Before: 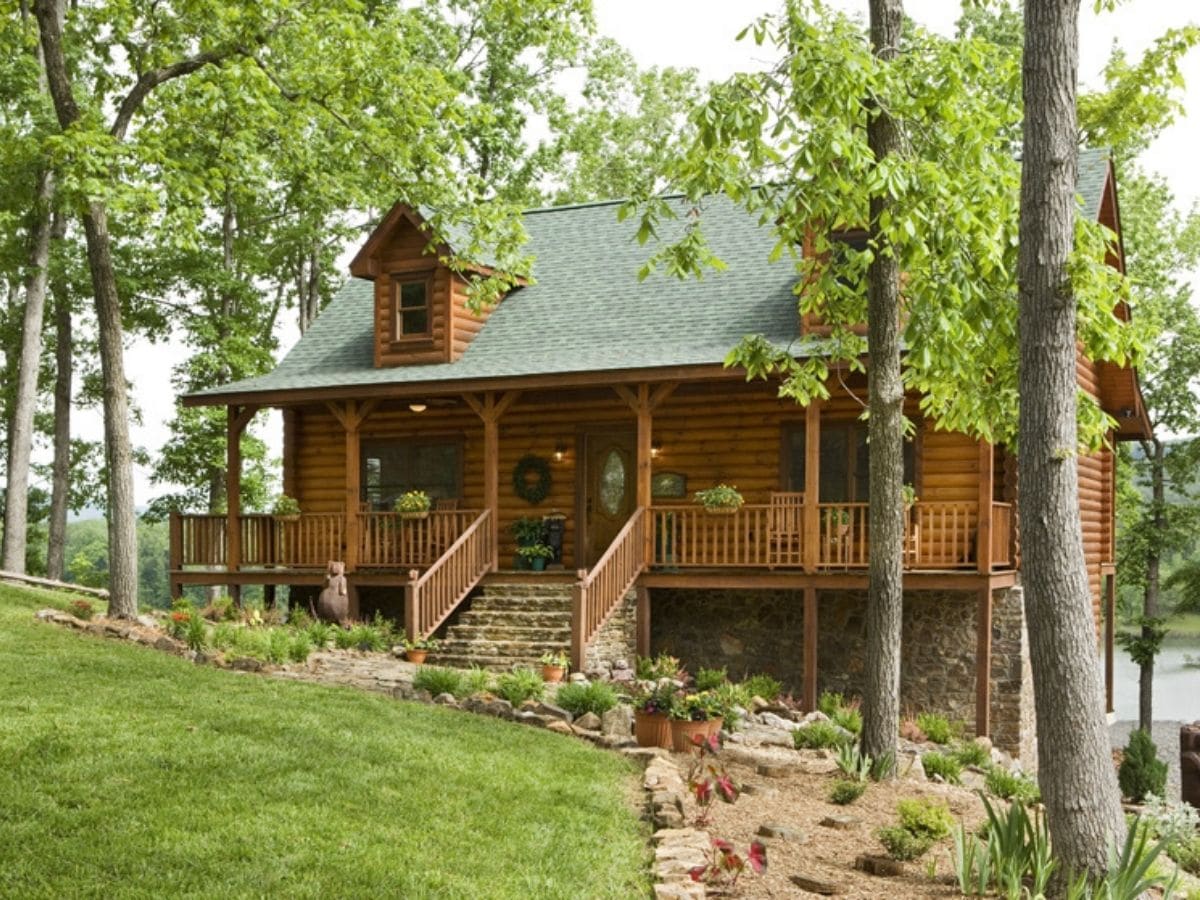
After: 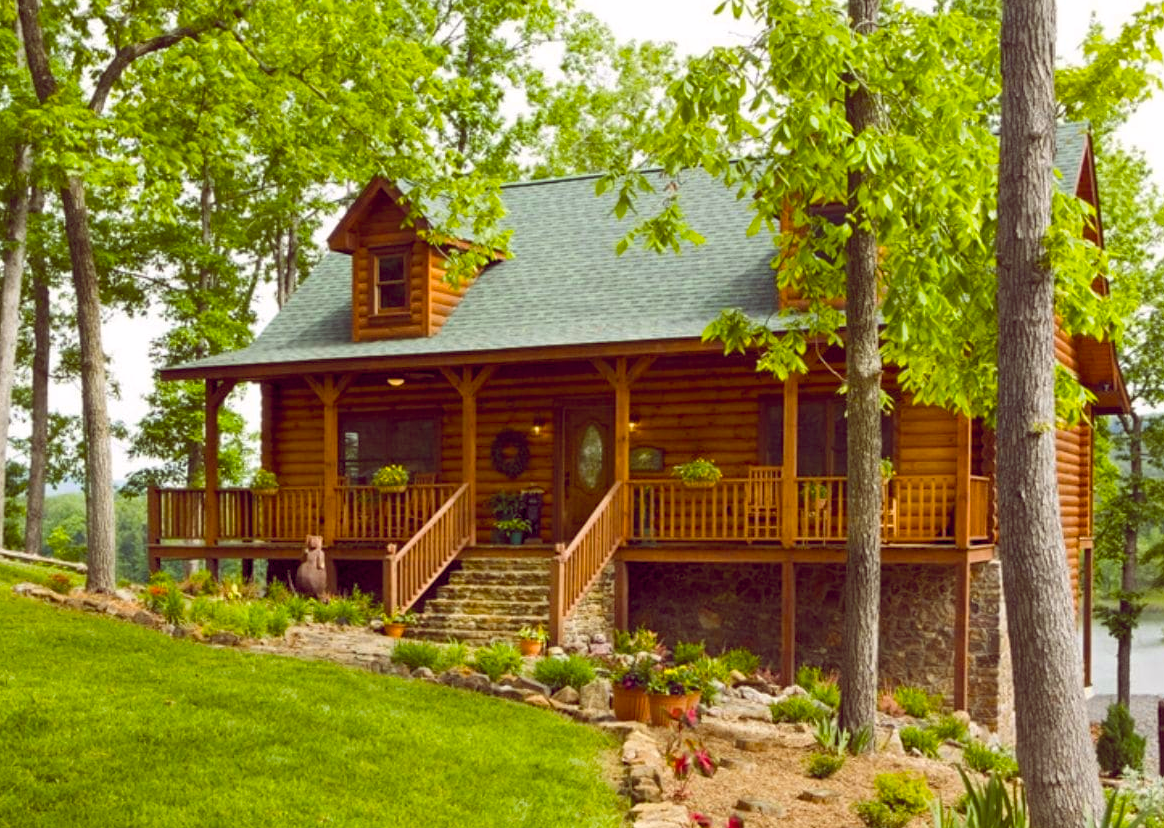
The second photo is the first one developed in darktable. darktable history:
crop: left 1.876%, top 2.976%, right 1.05%, bottom 4.927%
color balance rgb: global offset › chroma 0.287%, global offset › hue 320.04°, linear chroma grading › global chroma 25.056%, perceptual saturation grading › global saturation 29.664%
